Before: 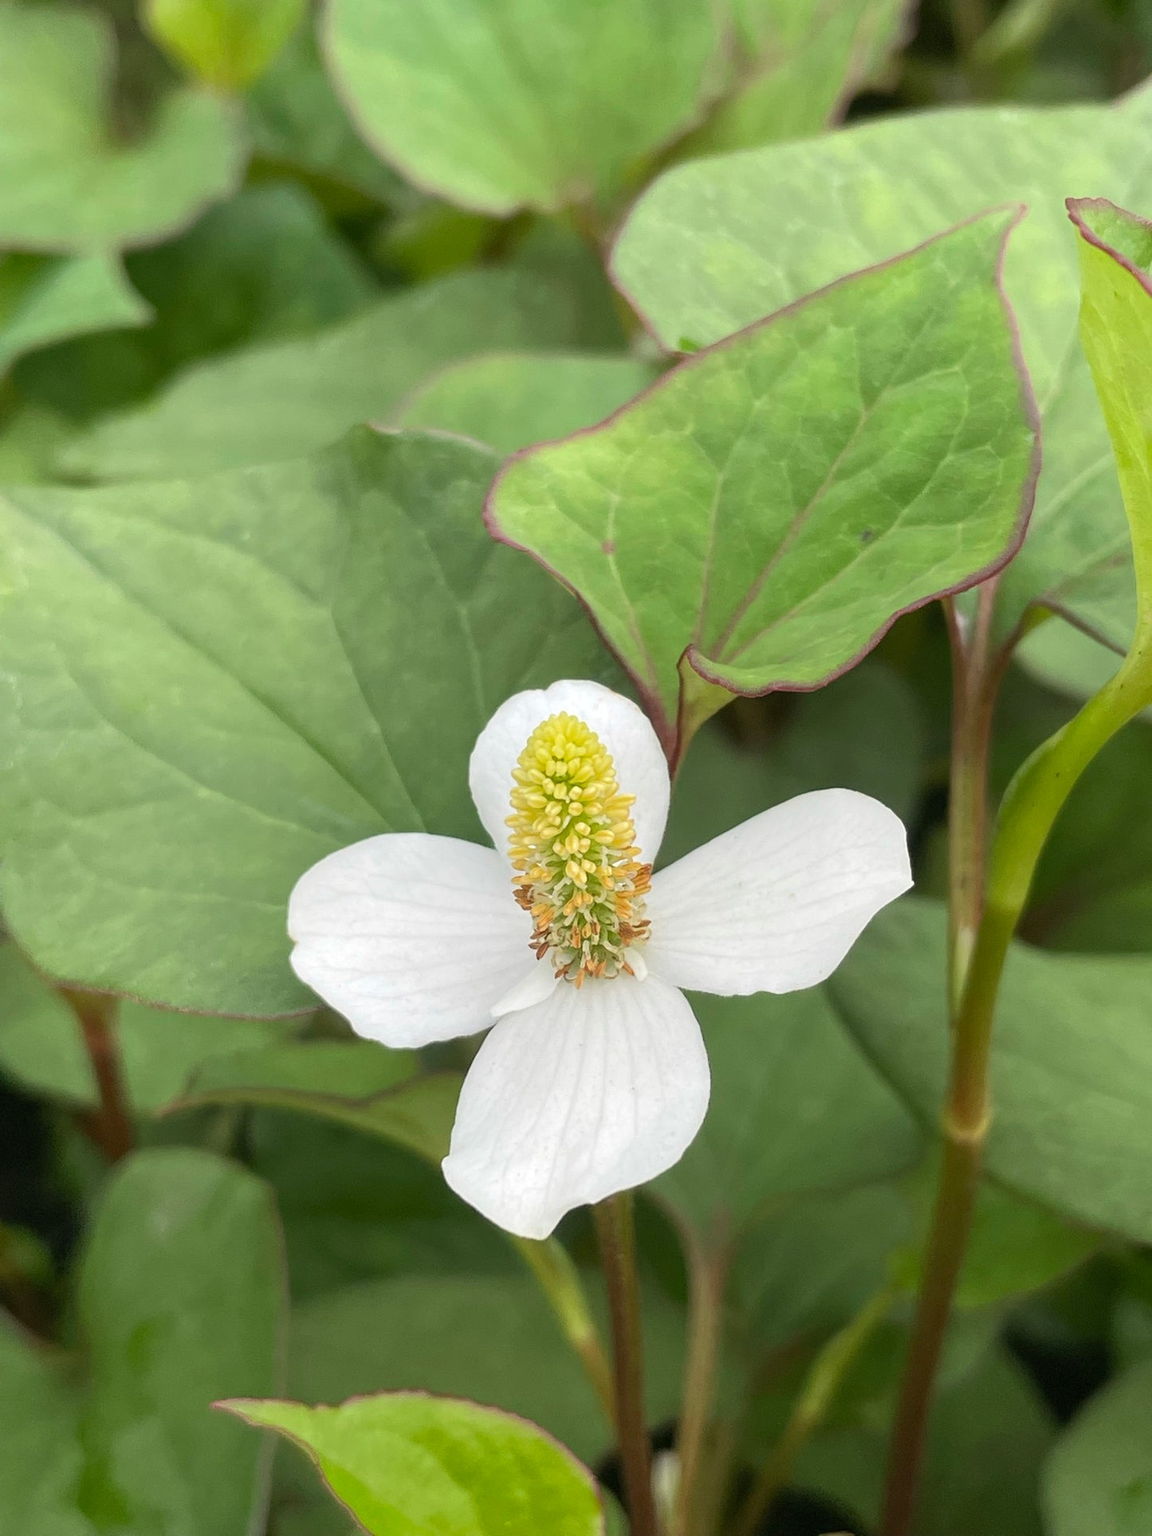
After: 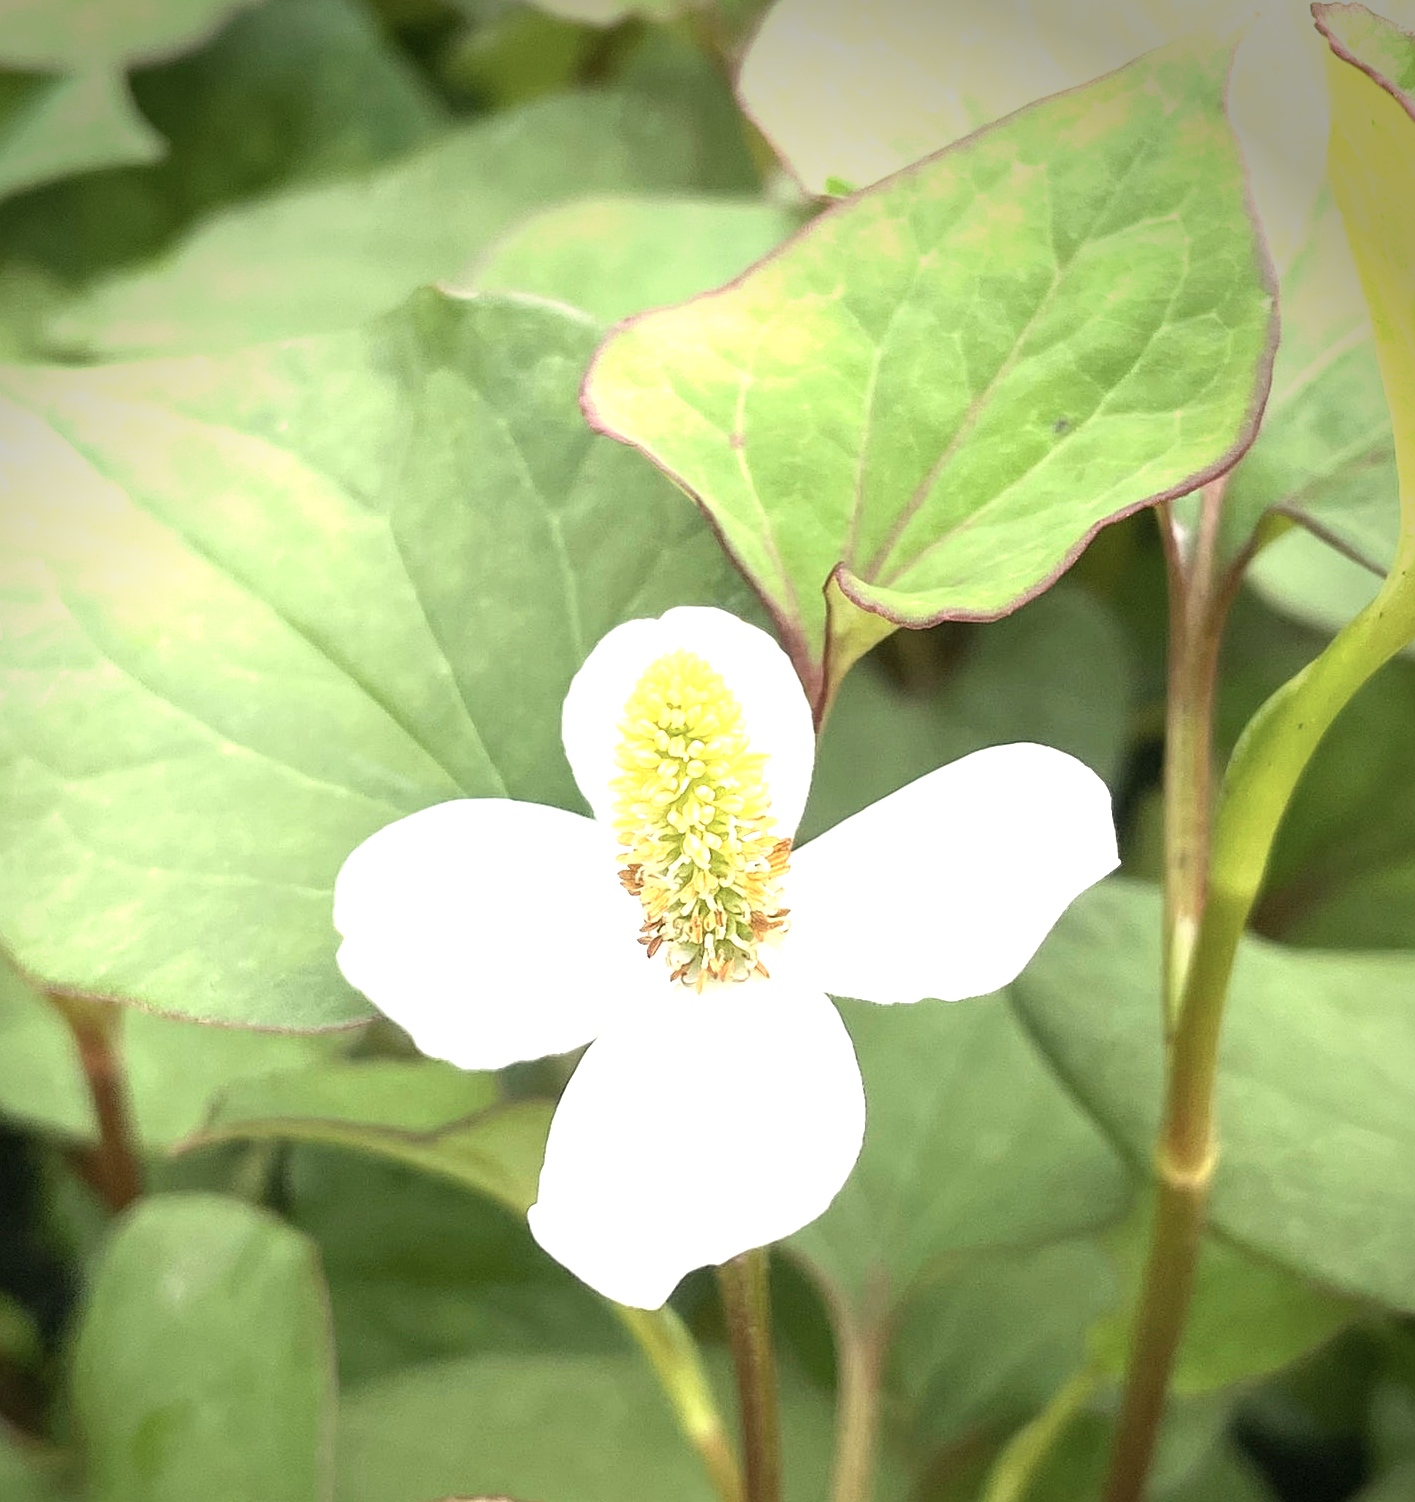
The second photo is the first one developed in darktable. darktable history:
color correction: highlights b* 3
crop and rotate: left 1.814%, top 12.818%, right 0.25%, bottom 9.225%
sharpen: amount 0.2
contrast brightness saturation: contrast 0.1, saturation -0.3
color balance rgb: perceptual saturation grading › global saturation 10%, global vibrance 10%
velvia: strength 6%
exposure: black level correction 0, exposure 1.2 EV, compensate exposure bias true, compensate highlight preservation false
vignetting: brightness -0.629, saturation -0.007, center (-0.028, 0.239)
